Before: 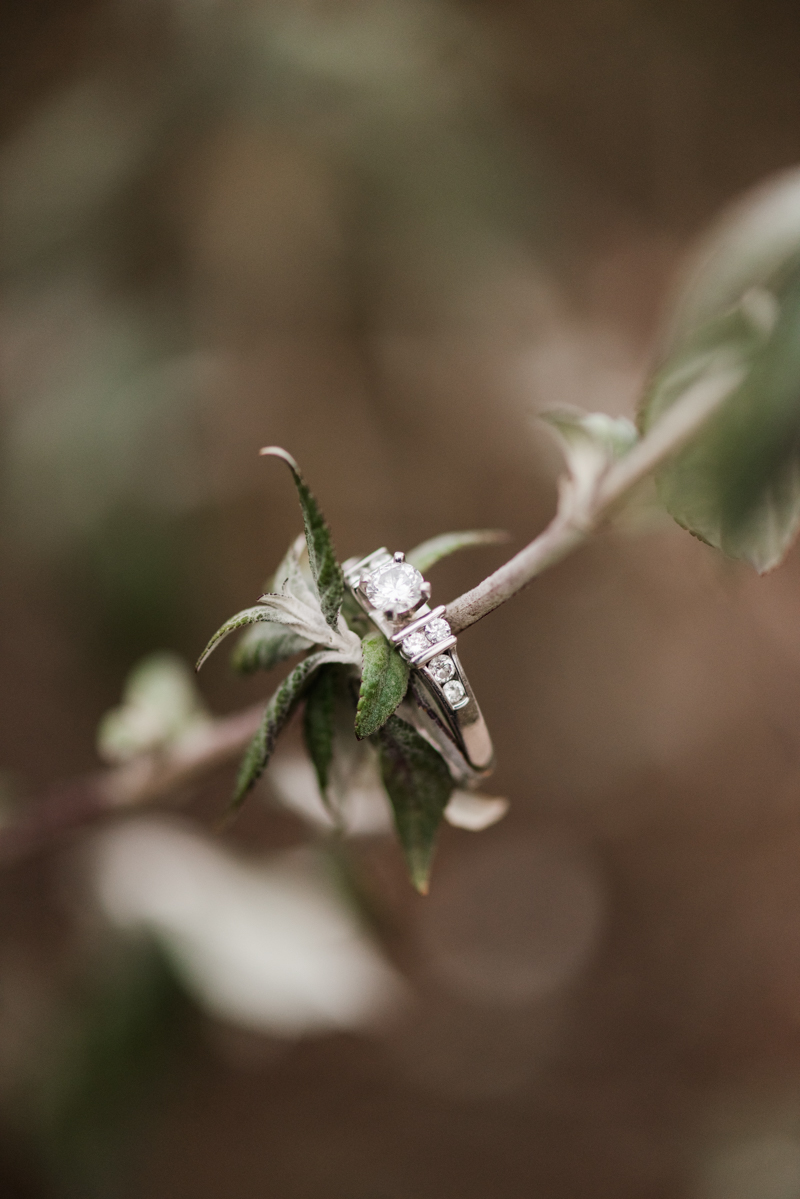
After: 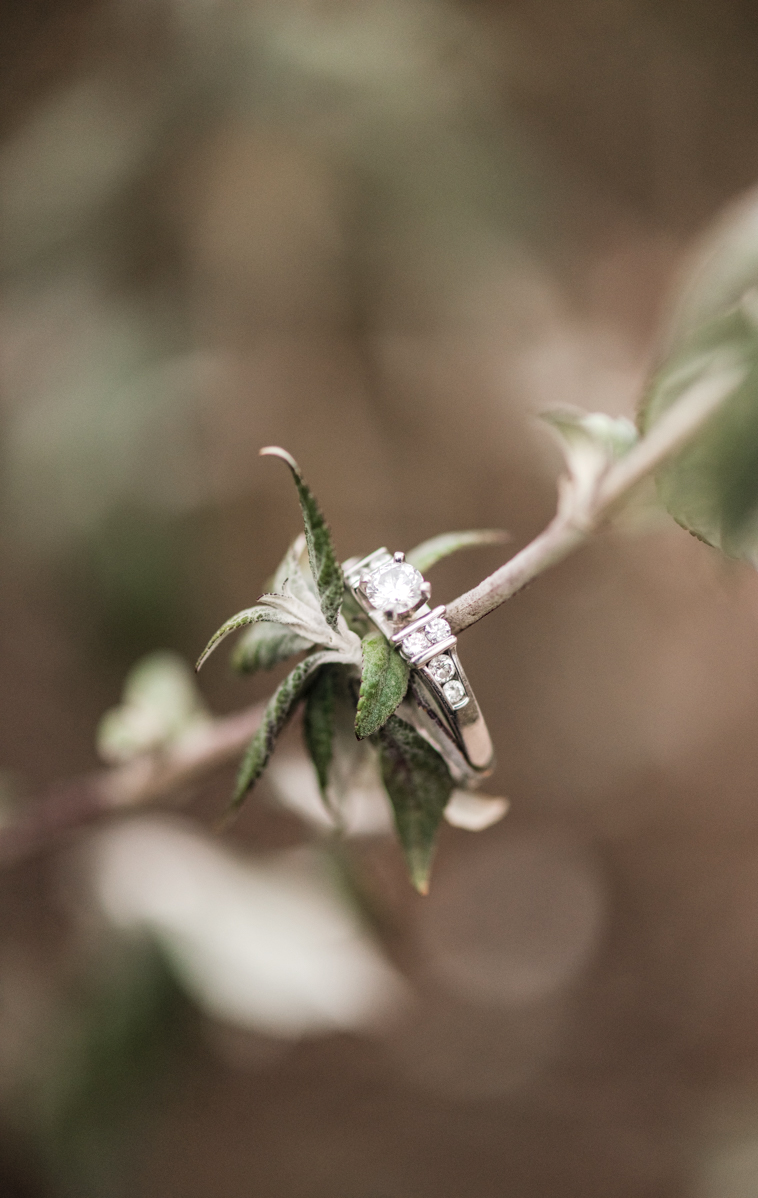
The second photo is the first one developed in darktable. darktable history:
local contrast: on, module defaults
crop and rotate: left 0%, right 5.143%
contrast brightness saturation: brightness 0.135
